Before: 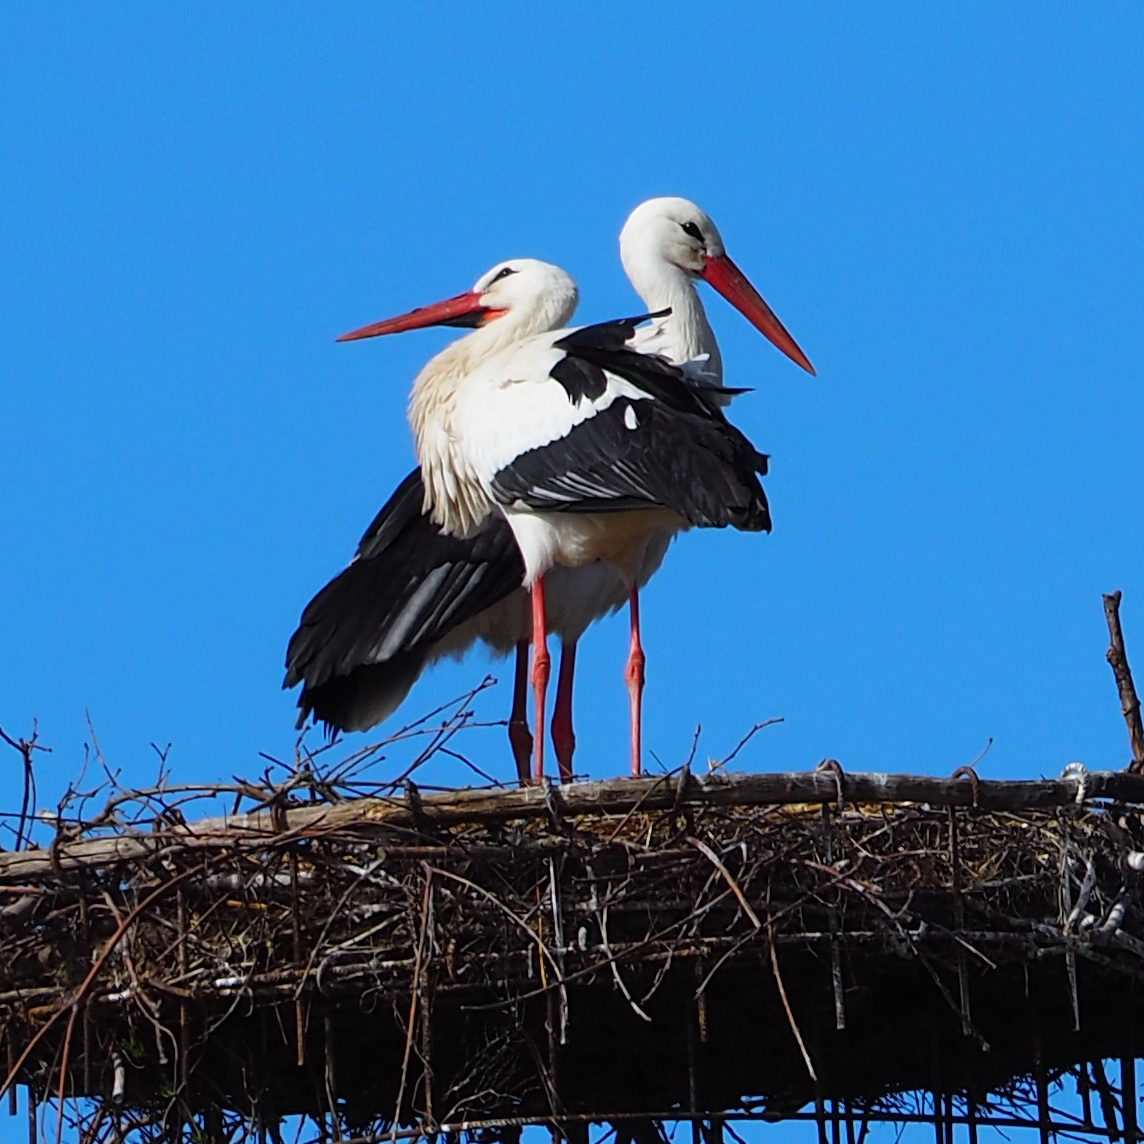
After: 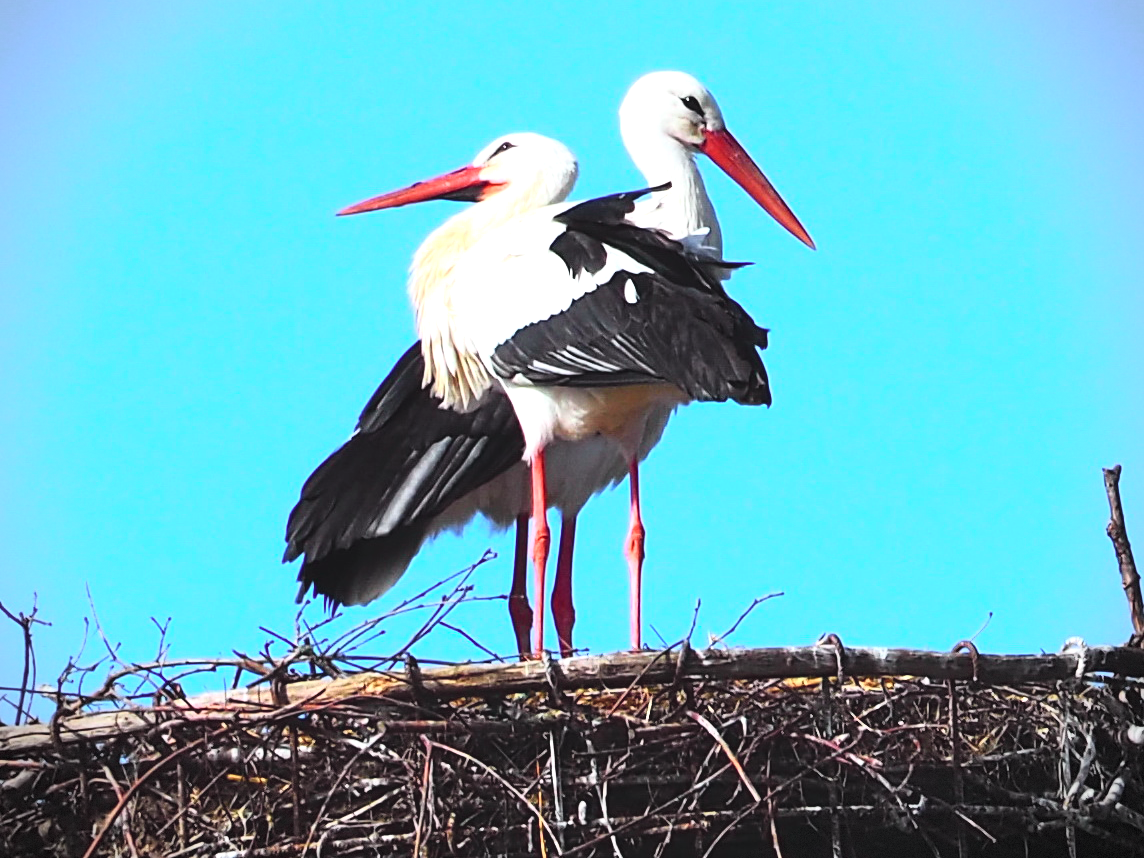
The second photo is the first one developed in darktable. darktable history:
exposure: black level correction -0.005, exposure 1.004 EV, compensate exposure bias true, compensate highlight preservation false
crop: top 11.059%, bottom 13.873%
tone curve: curves: ch0 [(0, 0) (0.051, 0.027) (0.096, 0.071) (0.241, 0.247) (0.455, 0.52) (0.594, 0.692) (0.715, 0.845) (0.84, 0.936) (1, 1)]; ch1 [(0, 0) (0.1, 0.038) (0.318, 0.243) (0.399, 0.351) (0.478, 0.469) (0.499, 0.499) (0.534, 0.549) (0.565, 0.605) (0.601, 0.644) (0.666, 0.701) (1, 1)]; ch2 [(0, 0) (0.453, 0.45) (0.479, 0.483) (0.504, 0.499) (0.52, 0.508) (0.561, 0.573) (0.592, 0.617) (0.824, 0.815) (1, 1)], color space Lab, independent channels, preserve colors none
vignetting: dithering 8-bit output
